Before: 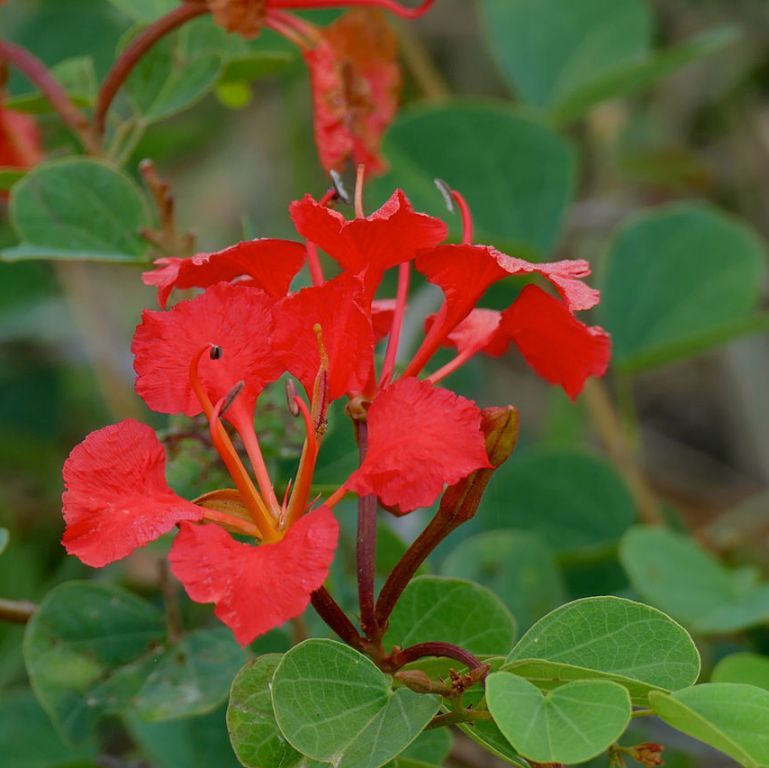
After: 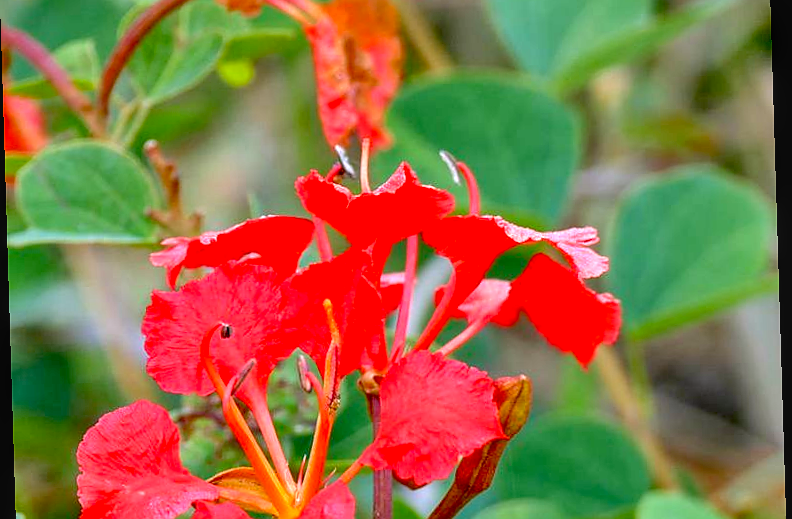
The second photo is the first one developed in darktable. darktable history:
shadows and highlights: shadows 52.42, soften with gaussian
exposure: black level correction 0.009, exposure 1.425 EV, compensate highlight preservation false
base curve: preserve colors none
local contrast: detail 110%
rotate and perspective: rotation -1.75°, automatic cropping off
white balance: red 1.004, blue 1.096
crop and rotate: top 4.848%, bottom 29.503%
sharpen: radius 0.969, amount 0.604
